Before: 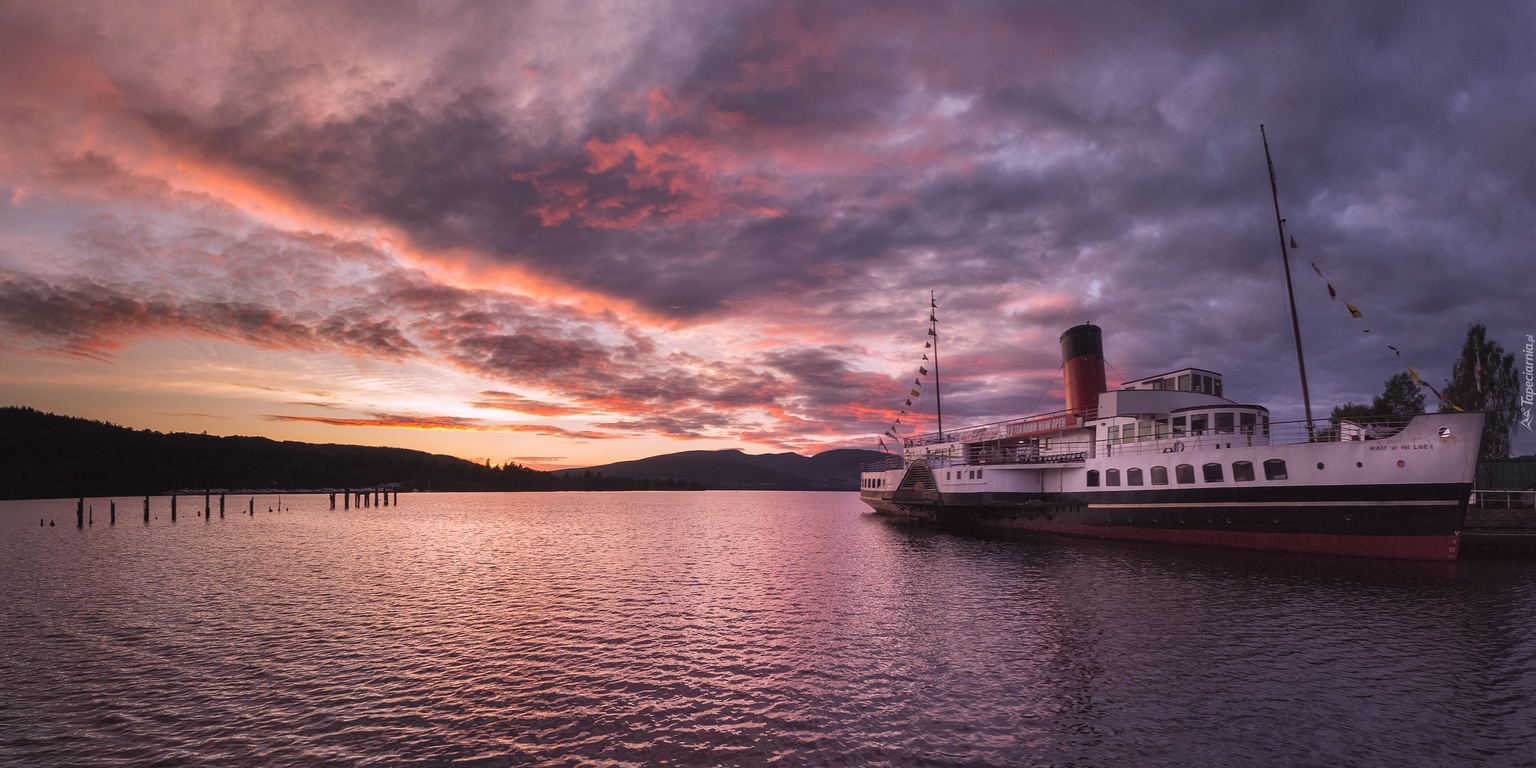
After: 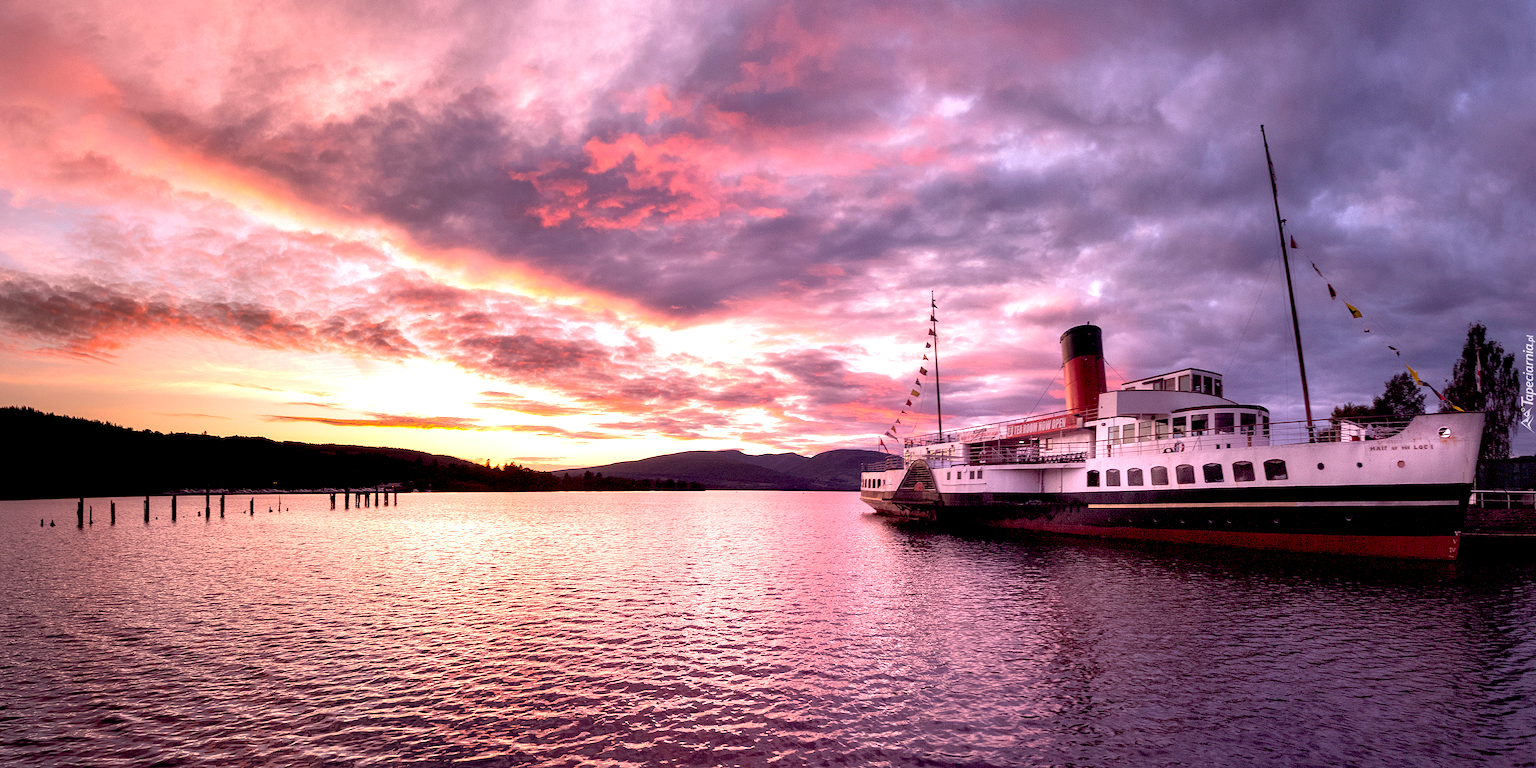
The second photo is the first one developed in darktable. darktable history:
exposure: black level correction 0.011, exposure 1.088 EV, compensate exposure bias true, compensate highlight preservation false
